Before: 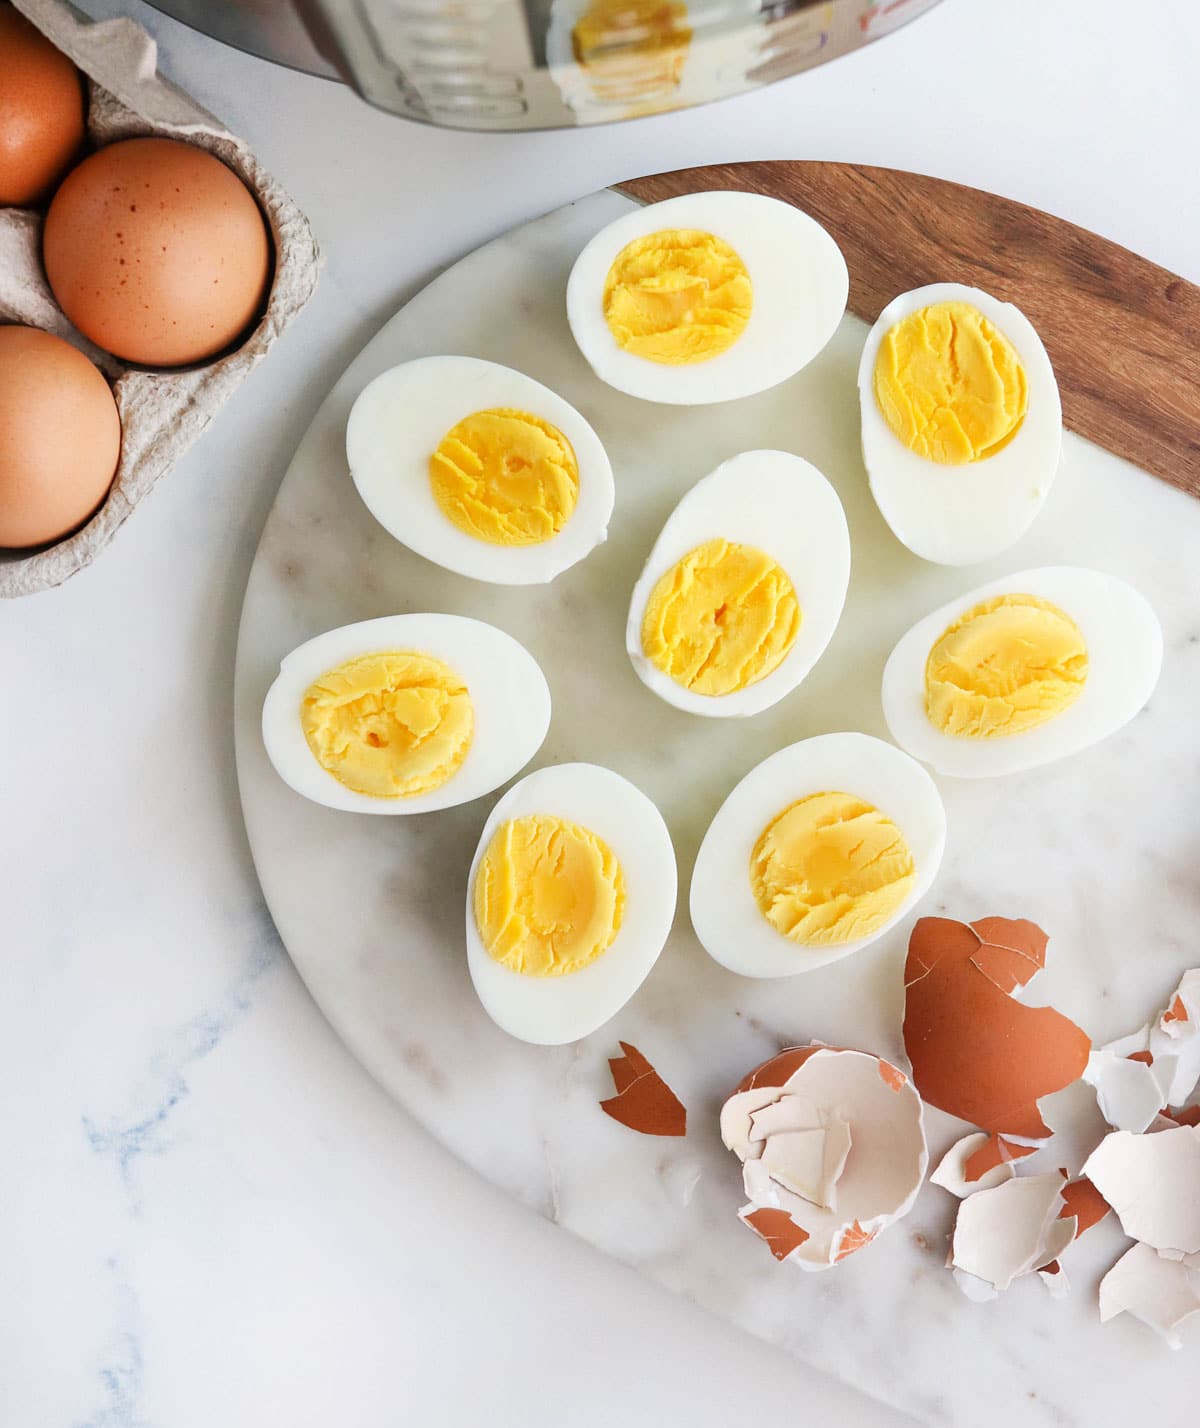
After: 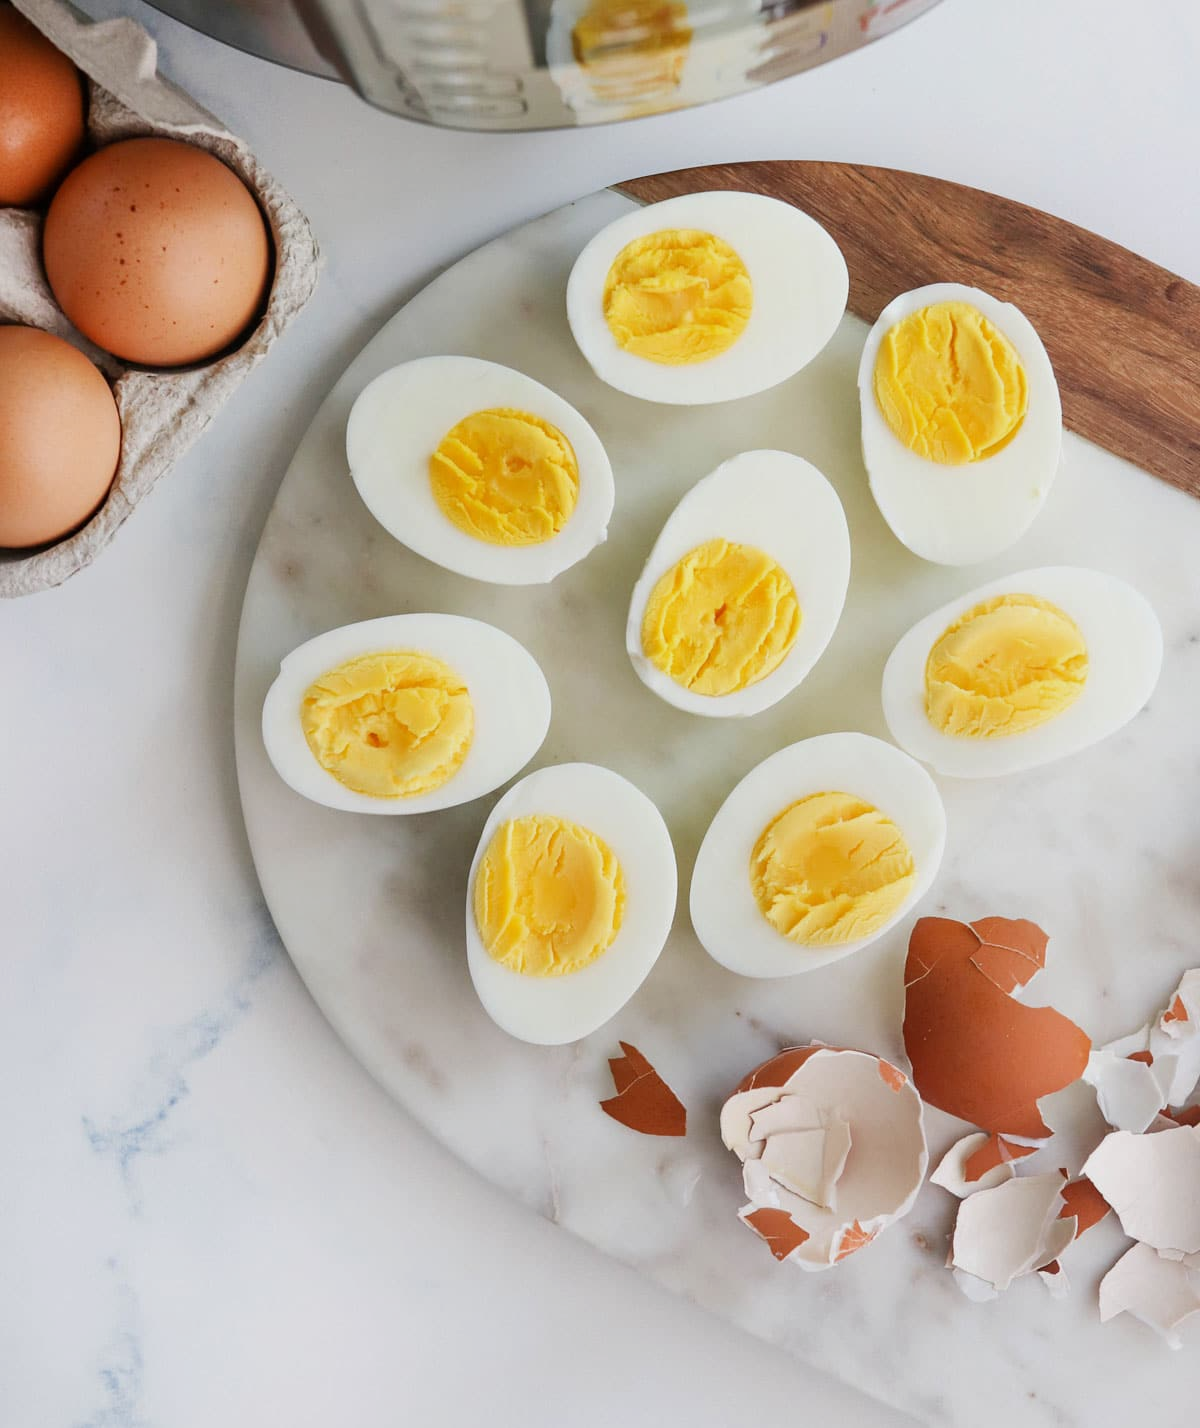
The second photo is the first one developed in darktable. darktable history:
exposure: exposure -0.256 EV, compensate highlight preservation false
